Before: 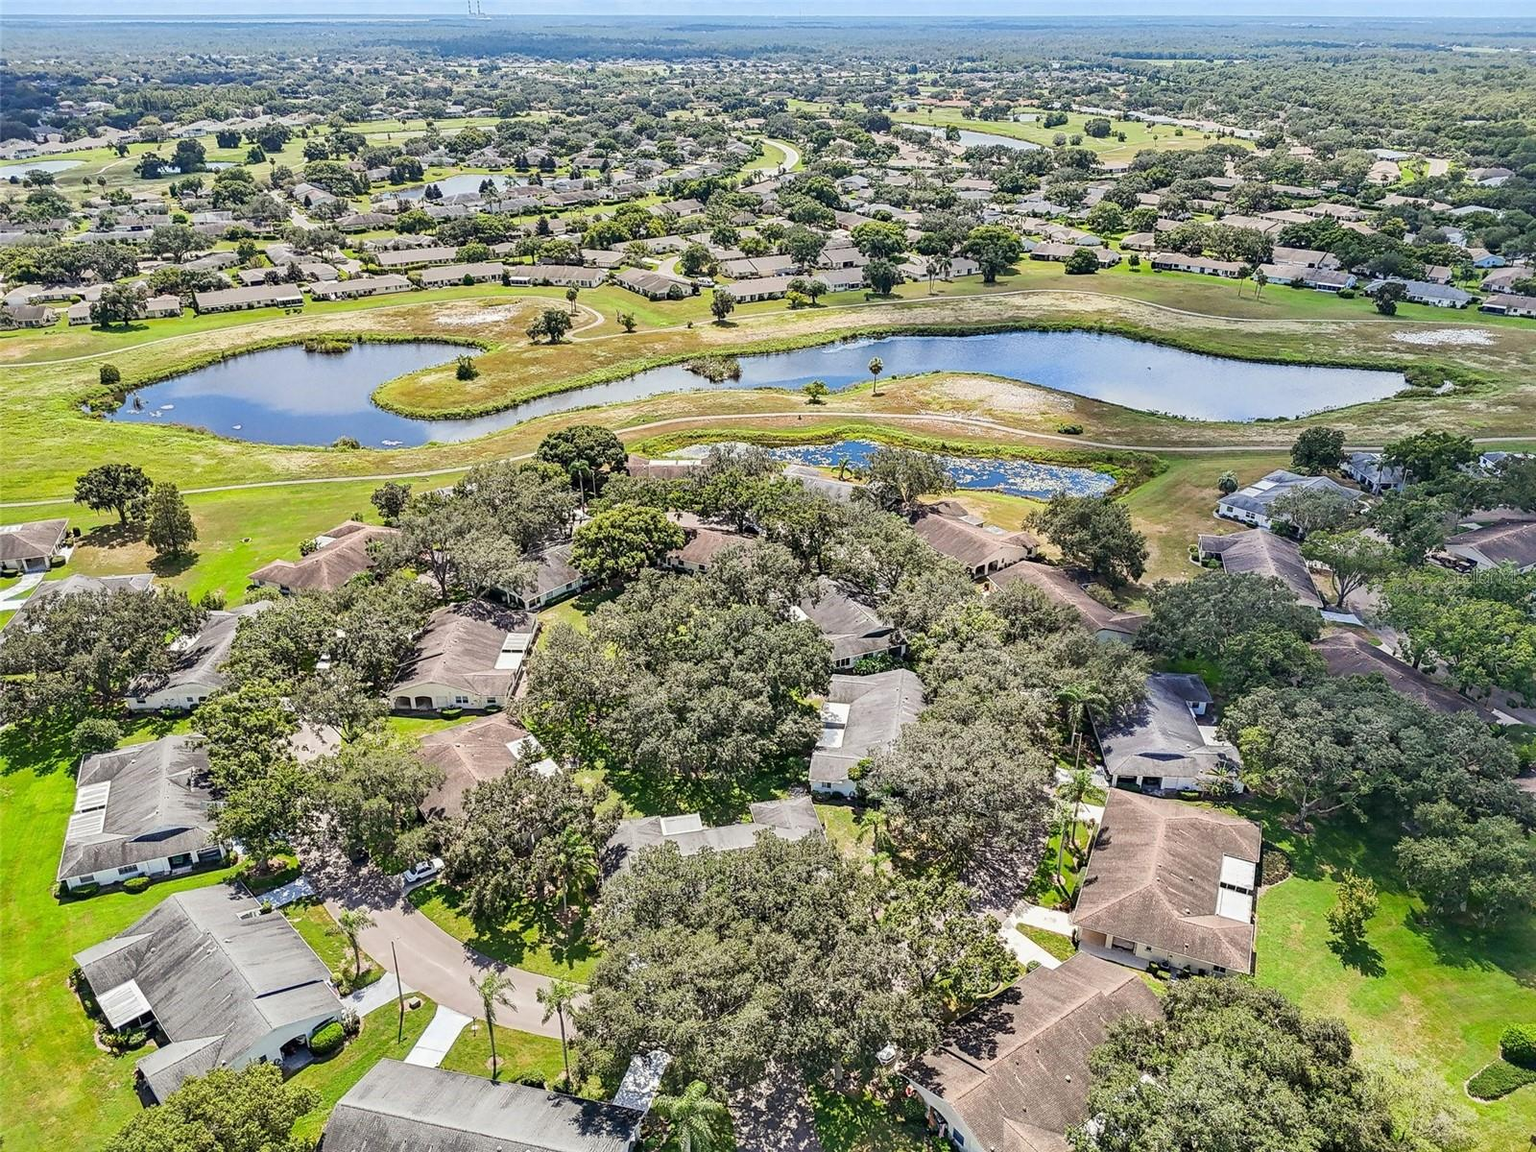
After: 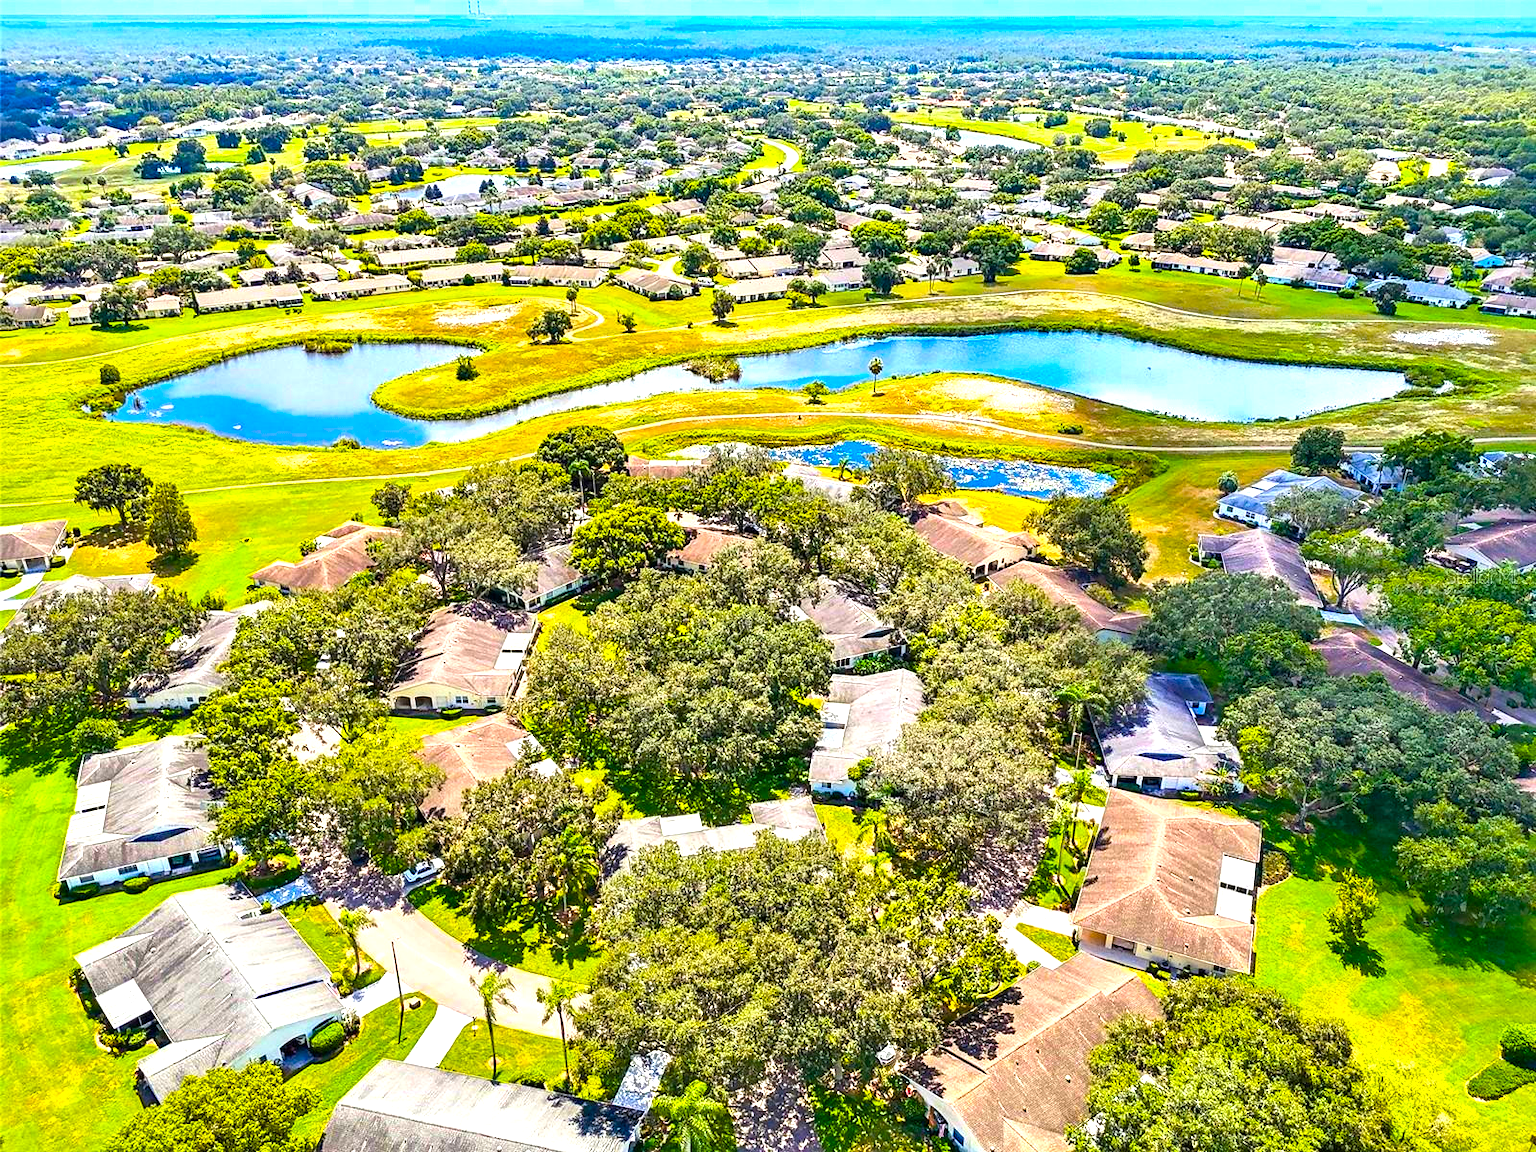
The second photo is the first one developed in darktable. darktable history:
color balance rgb: linear chroma grading › global chroma 42%, perceptual saturation grading › global saturation 42%, perceptual brilliance grading › global brilliance 25%, global vibrance 33%
white balance: emerald 1
